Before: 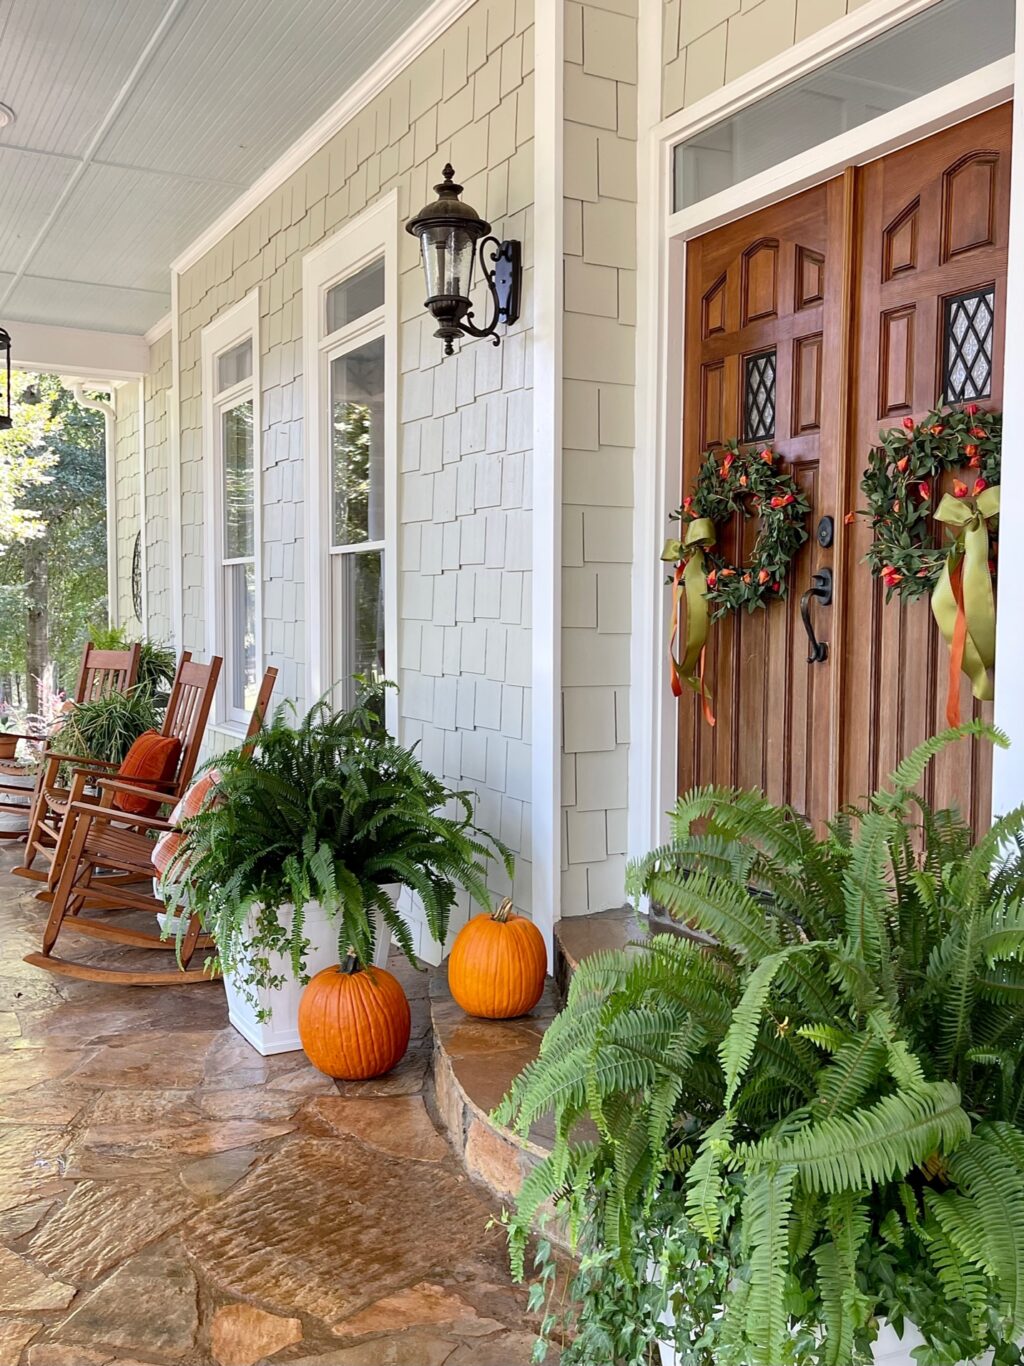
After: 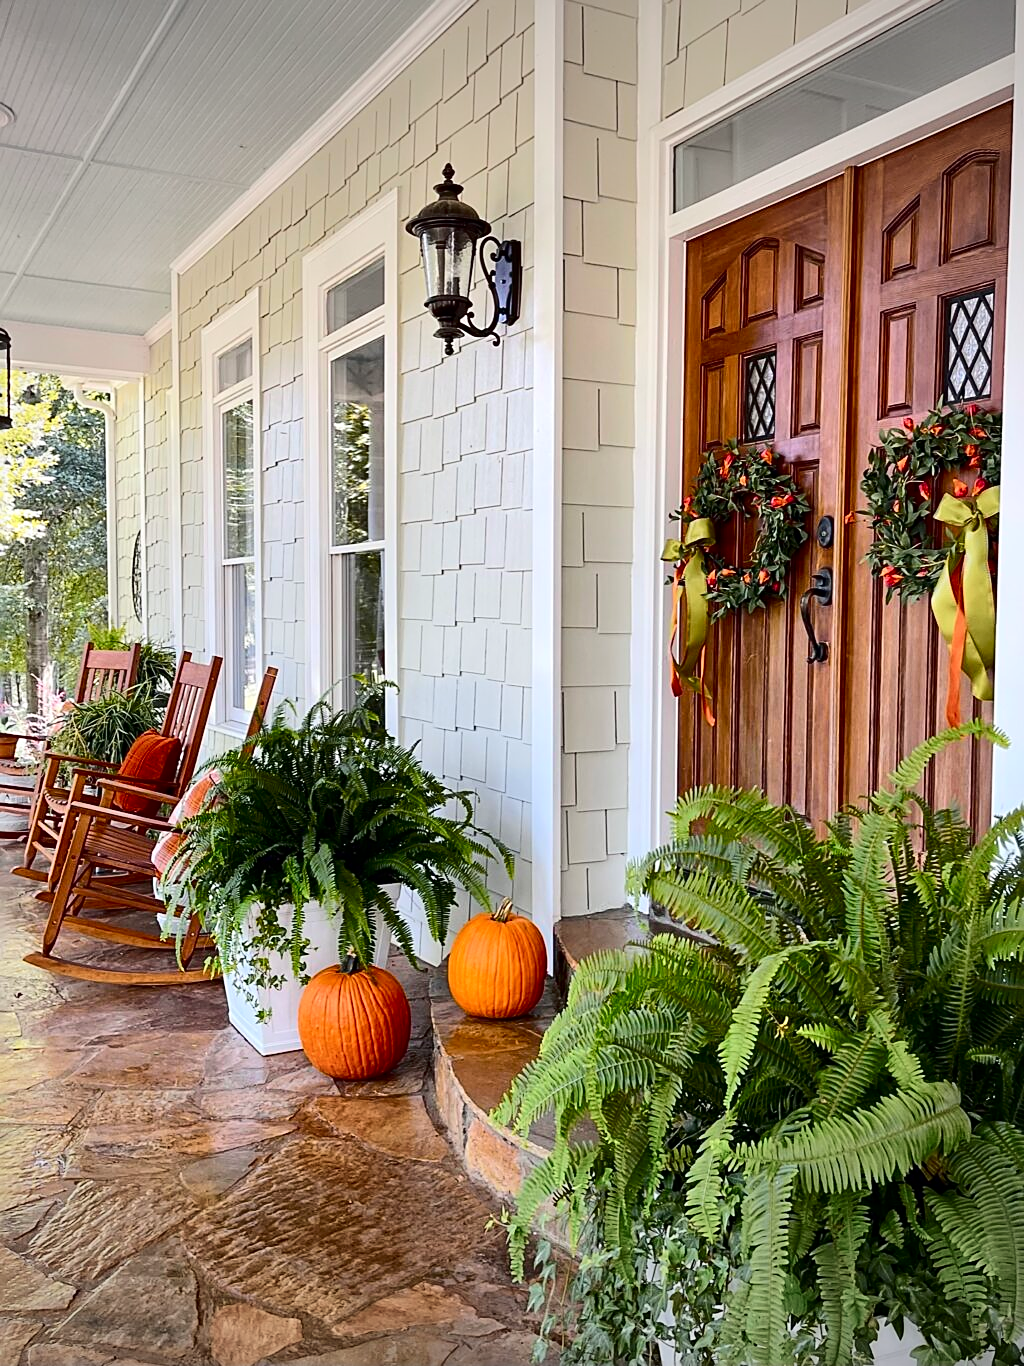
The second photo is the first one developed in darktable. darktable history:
vignetting: fall-off radius 100%, width/height ratio 1.337
sharpen: on, module defaults
tone curve: curves: ch0 [(0, 0) (0.126, 0.061) (0.338, 0.285) (0.494, 0.518) (0.703, 0.762) (1, 1)]; ch1 [(0, 0) (0.364, 0.322) (0.443, 0.441) (0.5, 0.501) (0.55, 0.578) (1, 1)]; ch2 [(0, 0) (0.44, 0.424) (0.501, 0.499) (0.557, 0.564) (0.613, 0.682) (0.707, 0.746) (1, 1)], color space Lab, independent channels, preserve colors none
